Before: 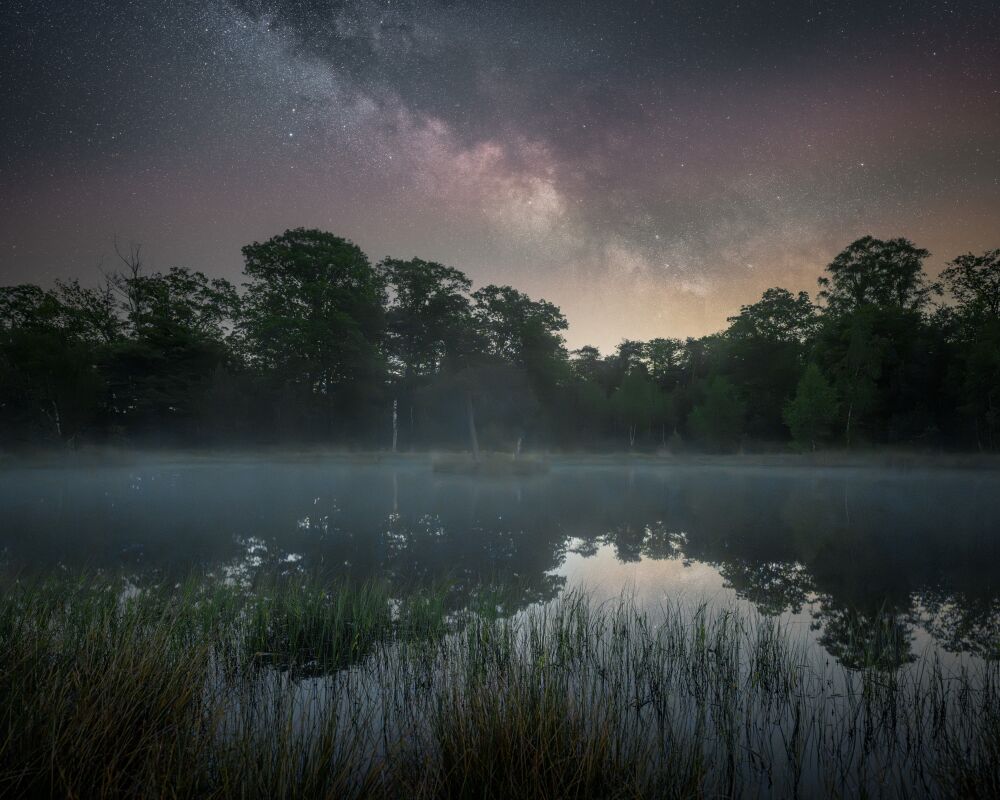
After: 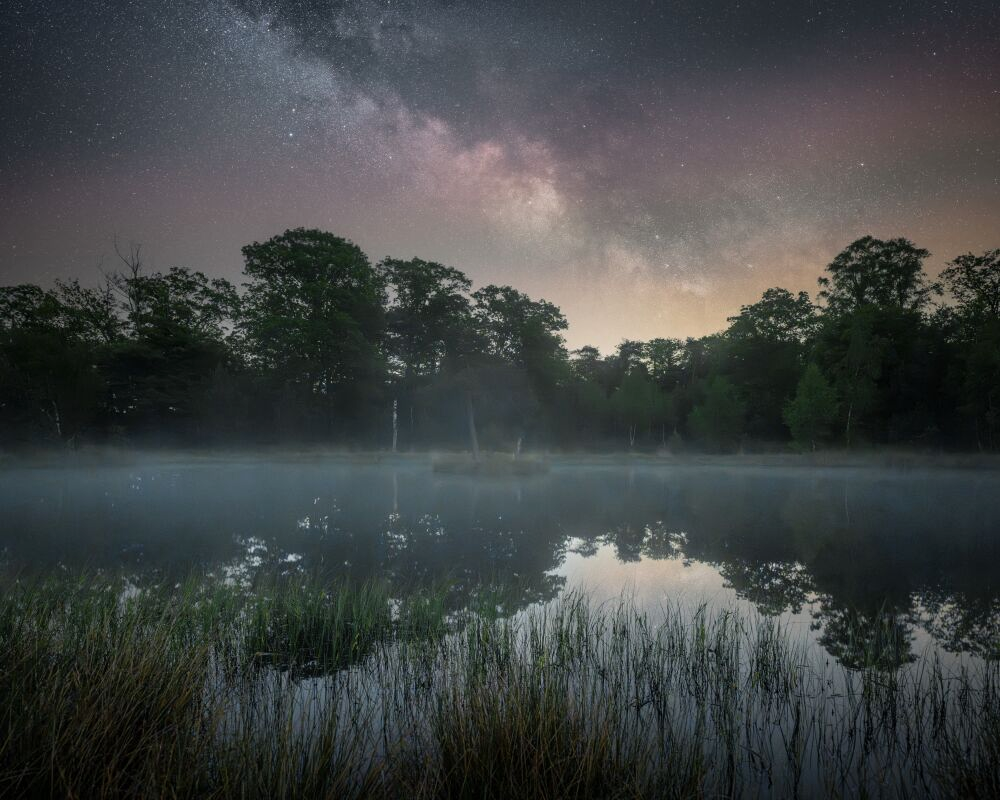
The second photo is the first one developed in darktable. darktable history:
shadows and highlights: radius 337.17, shadows 29.01, soften with gaussian
exposure: exposure -0.05 EV
